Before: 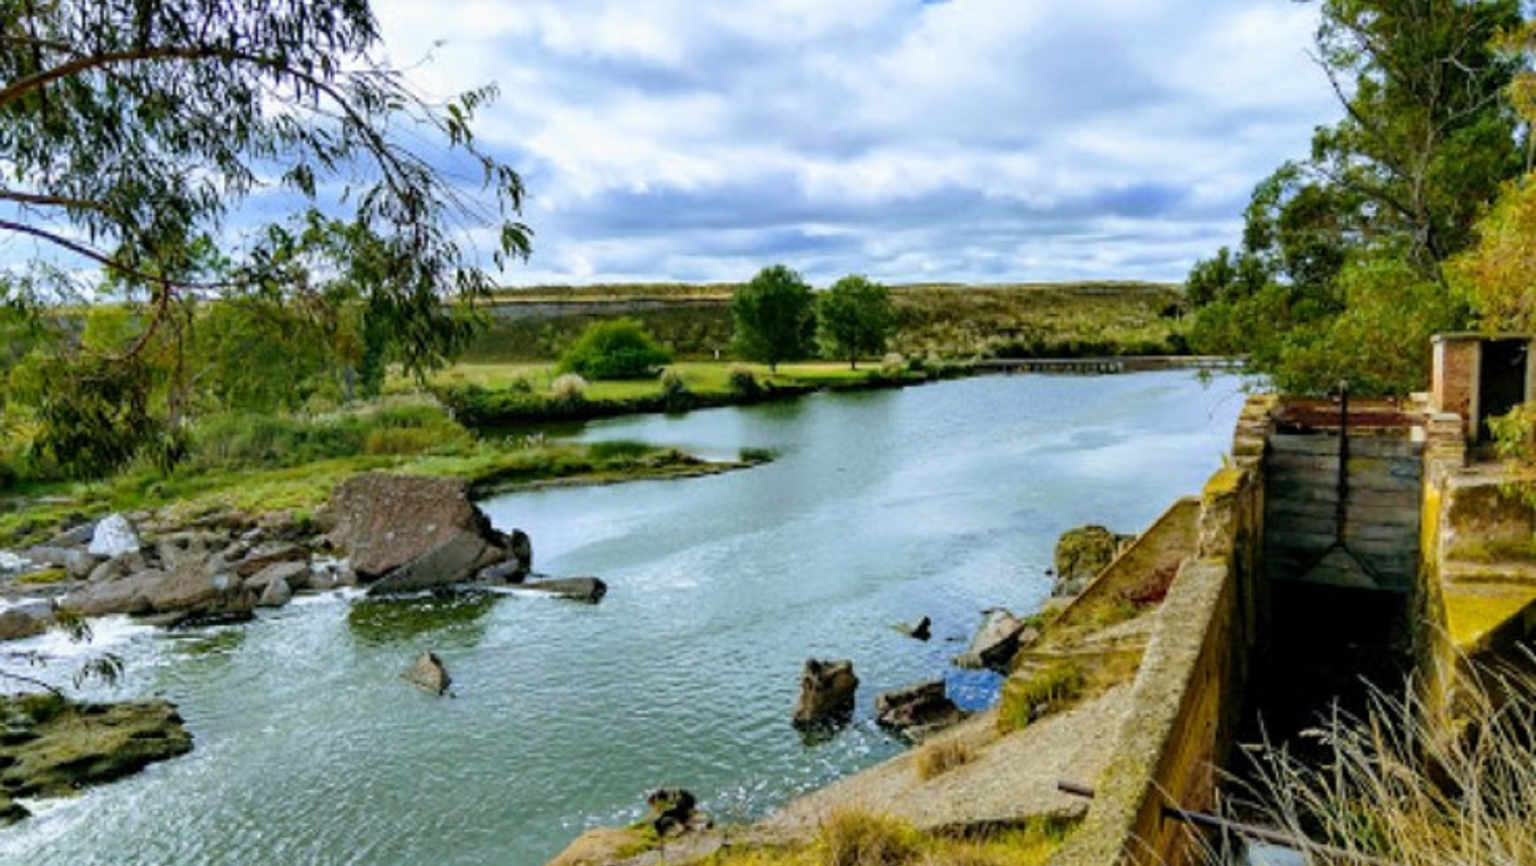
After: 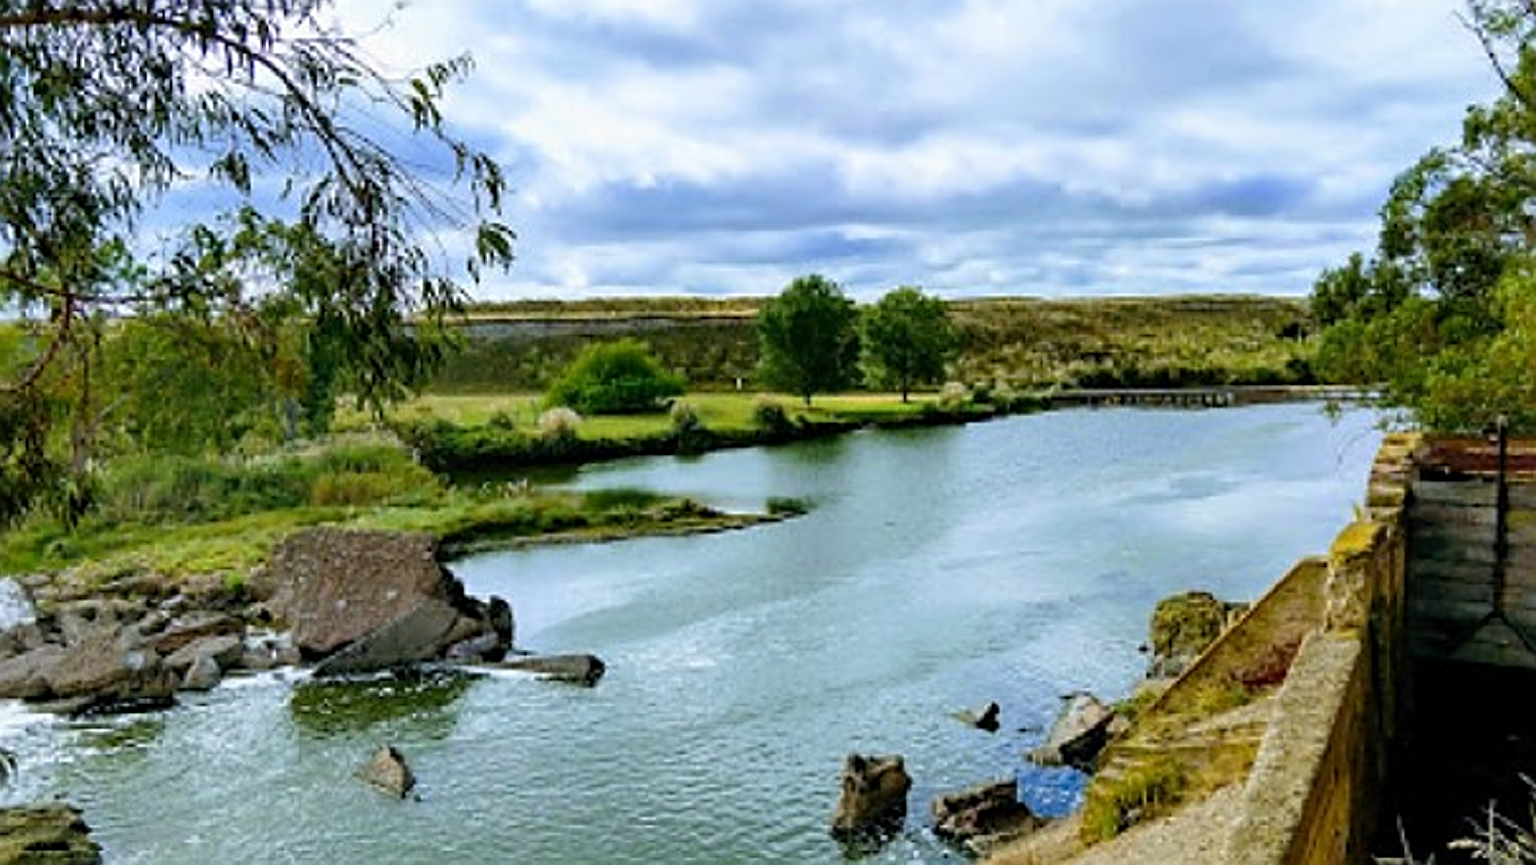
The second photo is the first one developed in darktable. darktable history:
sharpen: radius 2.584, amount 0.688
crop and rotate: left 7.196%, top 4.574%, right 10.605%, bottom 13.178%
